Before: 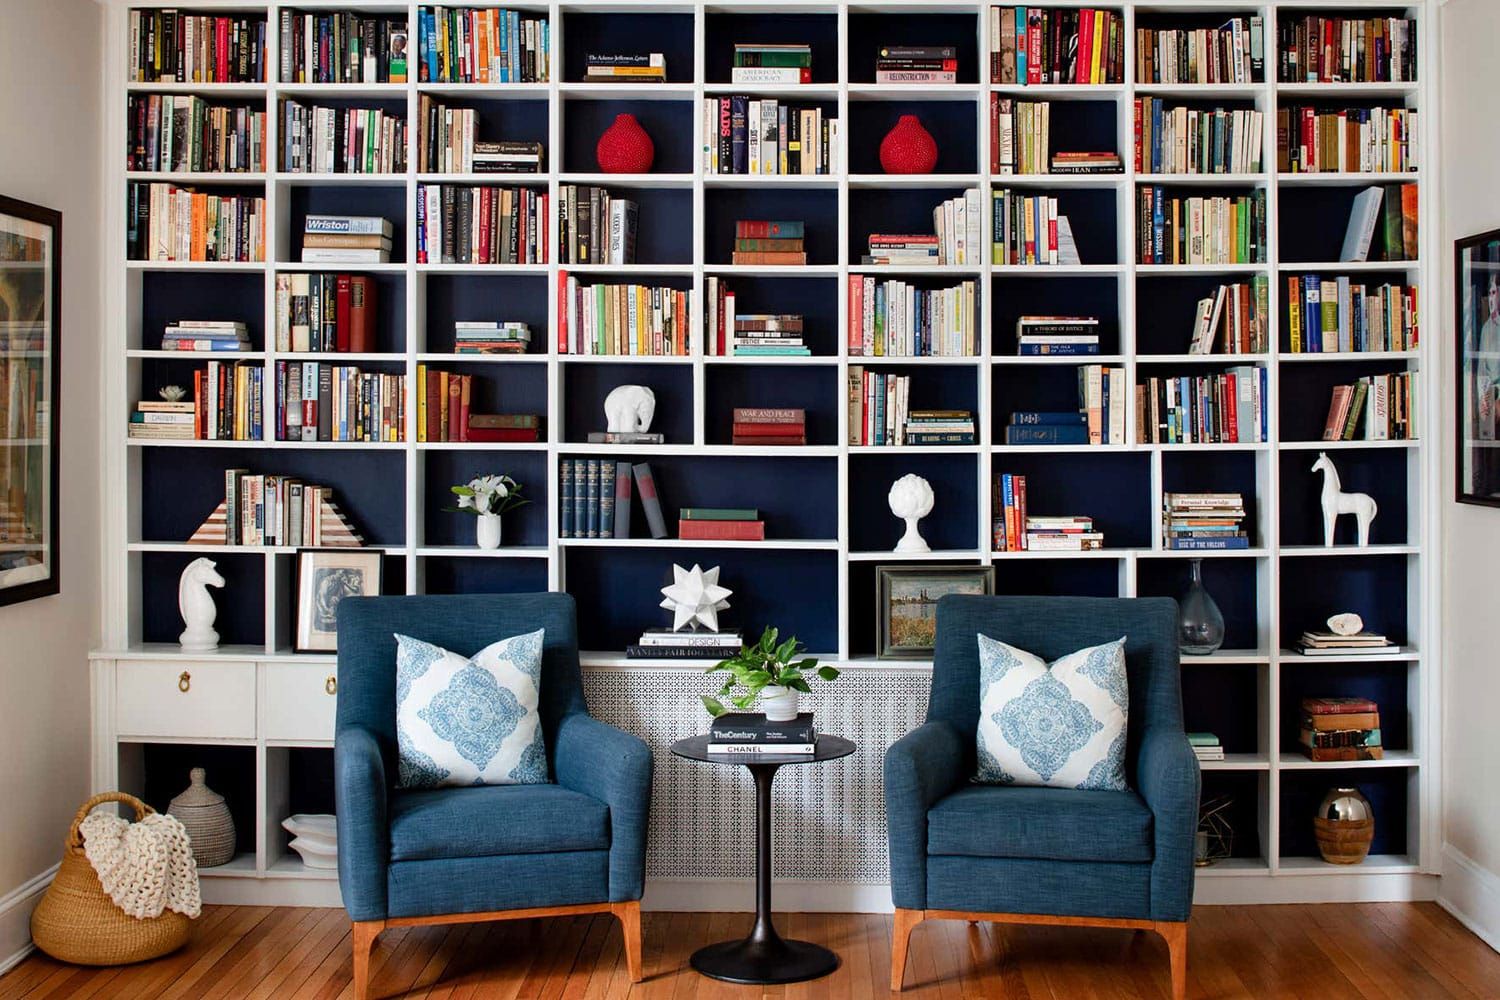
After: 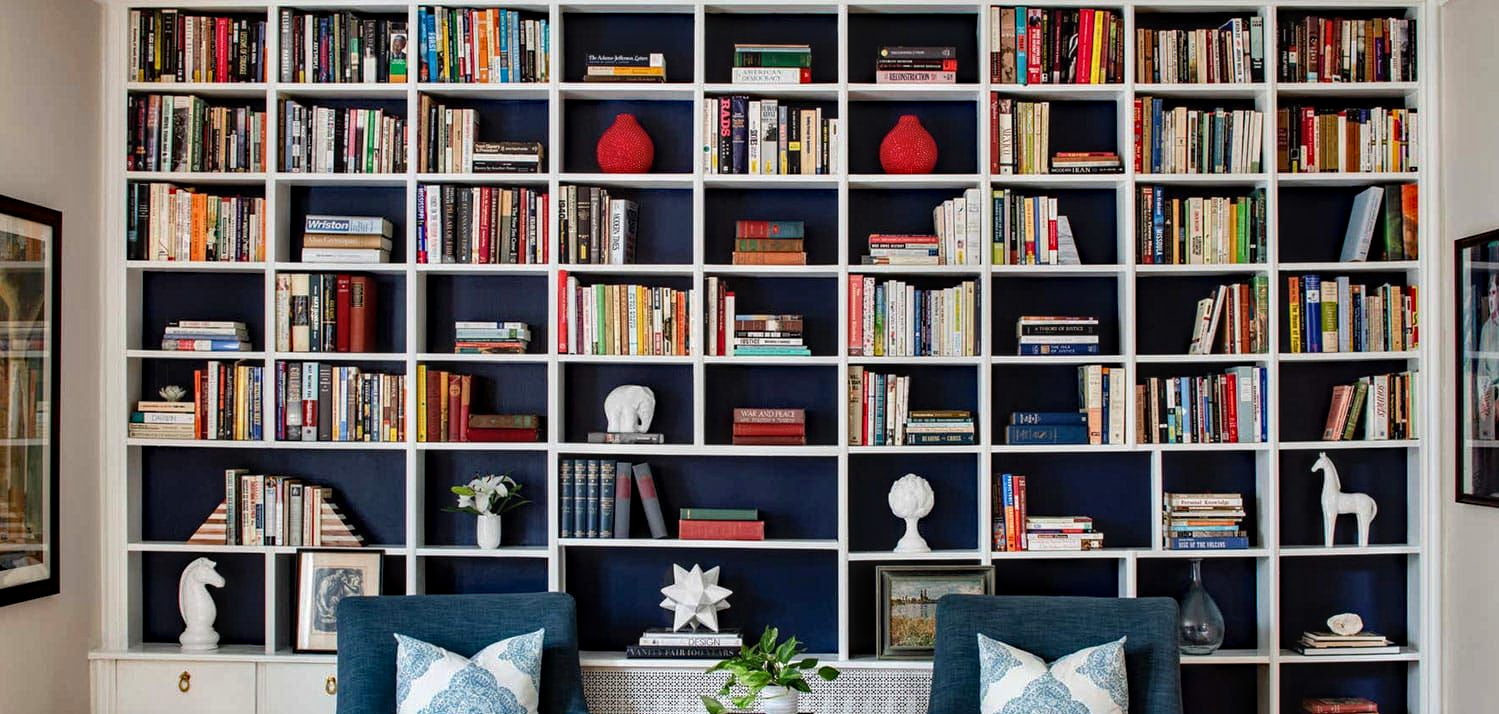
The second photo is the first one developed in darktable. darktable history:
haze removal: compatibility mode true, adaptive false
crop: bottom 28.576%
local contrast: on, module defaults
